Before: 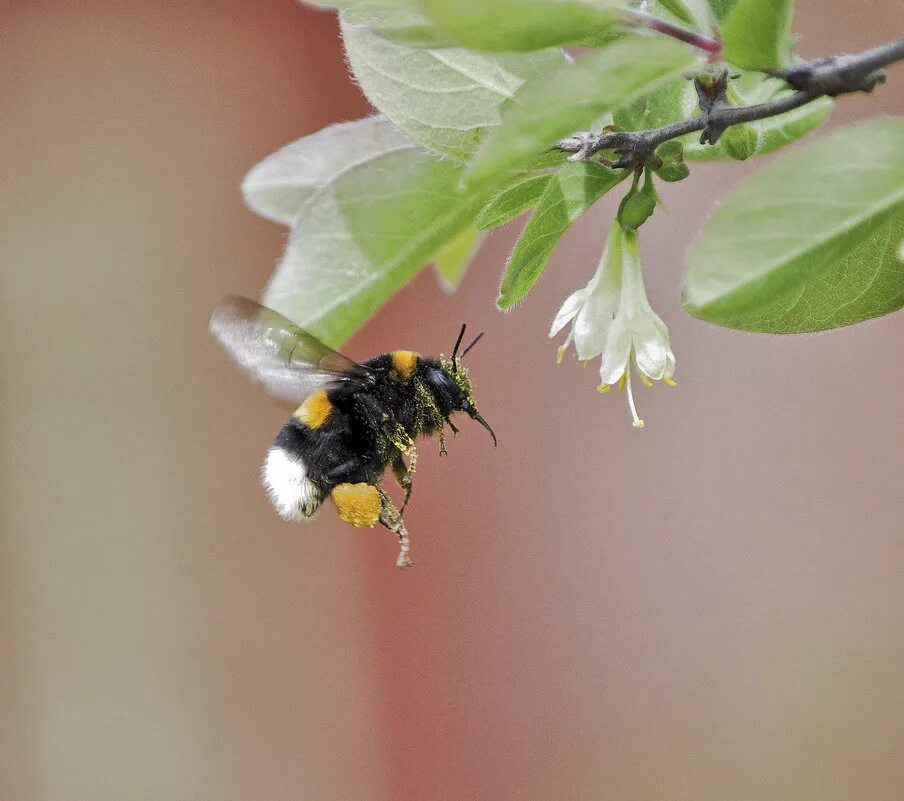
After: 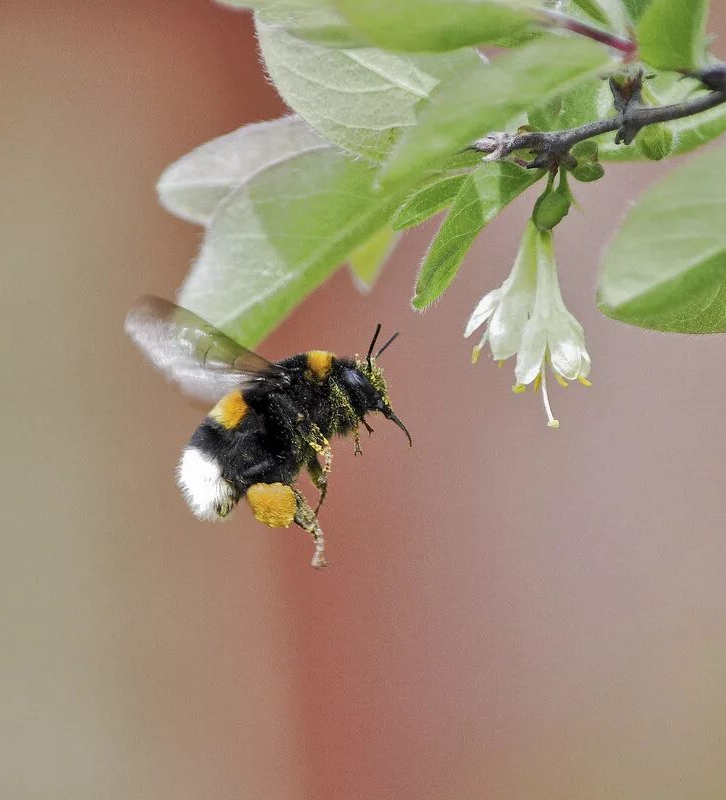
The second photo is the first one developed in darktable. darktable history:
crop and rotate: left 9.488%, right 10.144%
